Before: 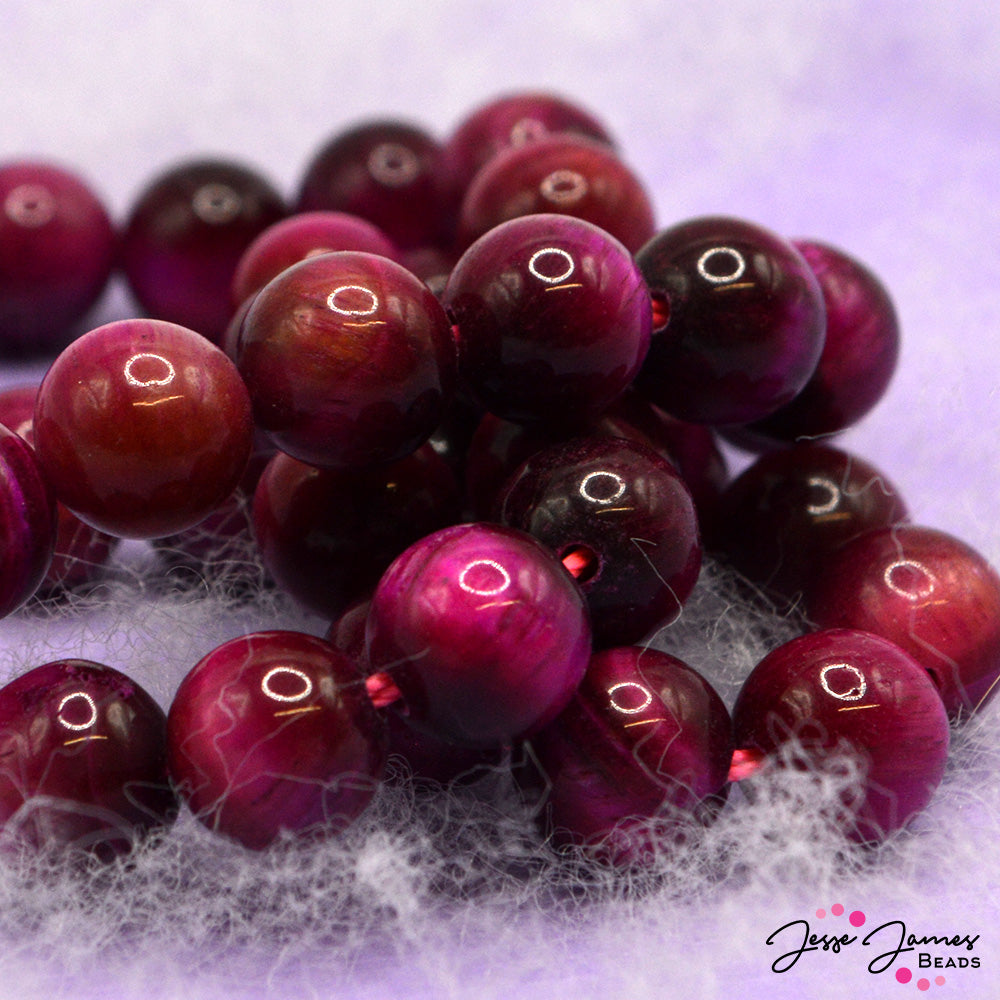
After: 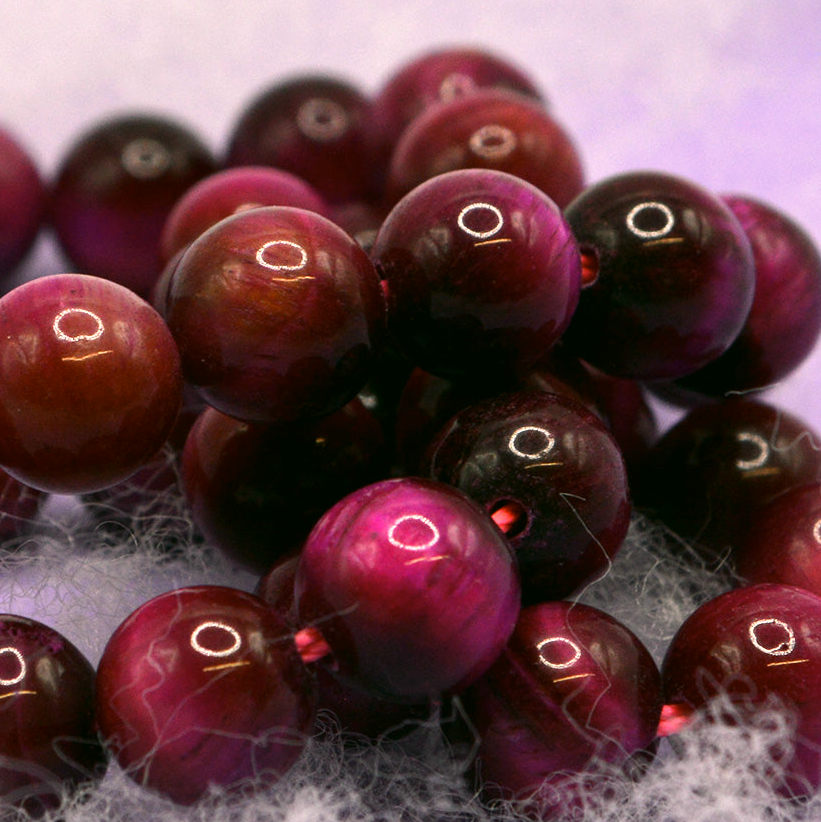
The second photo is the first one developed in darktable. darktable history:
crop and rotate: left 7.196%, top 4.574%, right 10.605%, bottom 13.178%
color correction: highlights a* 4.02, highlights b* 4.98, shadows a* -7.55, shadows b* 4.98
